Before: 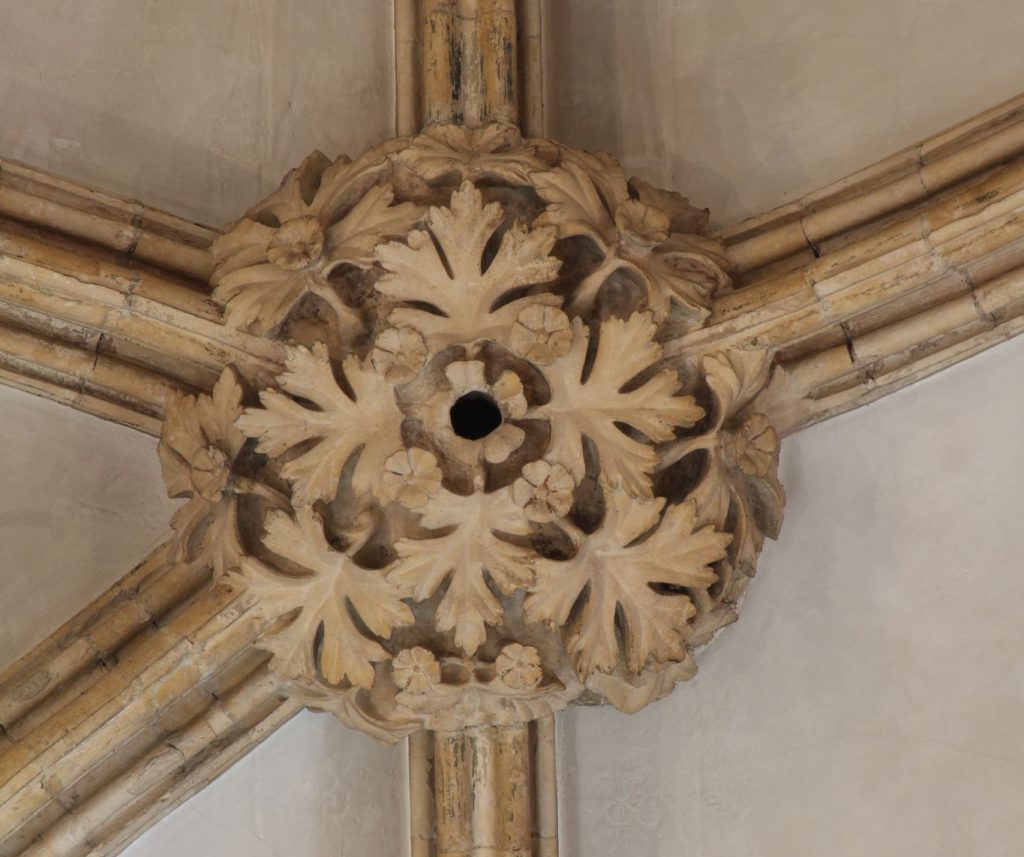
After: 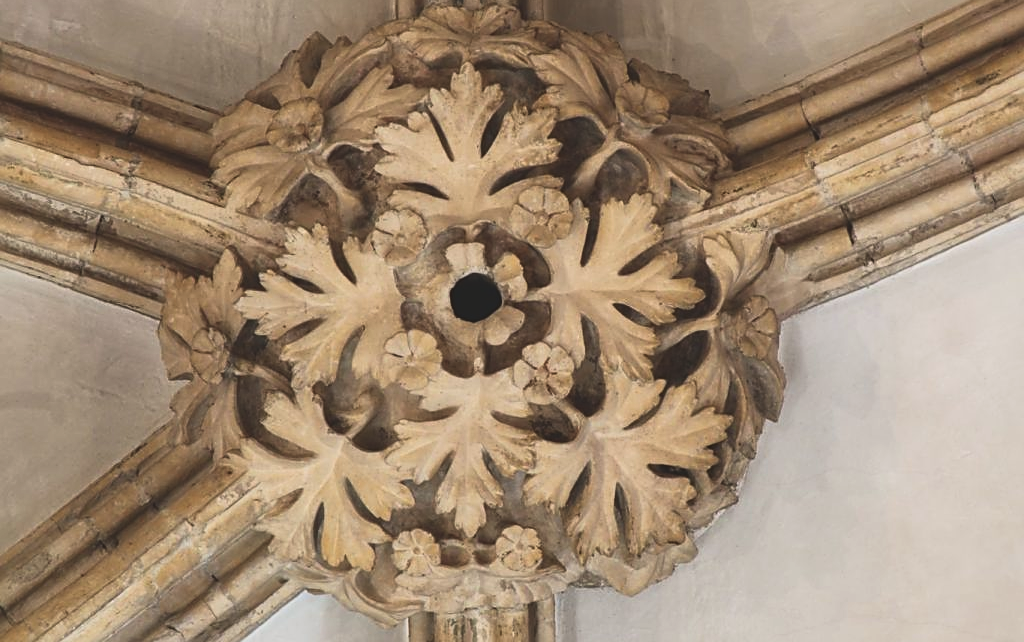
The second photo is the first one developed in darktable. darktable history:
crop: top 13.819%, bottom 11.169%
white balance: red 0.988, blue 1.017
sharpen: amount 0.575
rotate and perspective: crop left 0, crop top 0
exposure: black level correction -0.015, exposure -0.125 EV, compensate highlight preservation false
tone curve: curves: ch0 [(0, 0.058) (0.198, 0.188) (0.512, 0.582) (0.625, 0.754) (0.81, 0.934) (1, 1)], color space Lab, linked channels, preserve colors none
